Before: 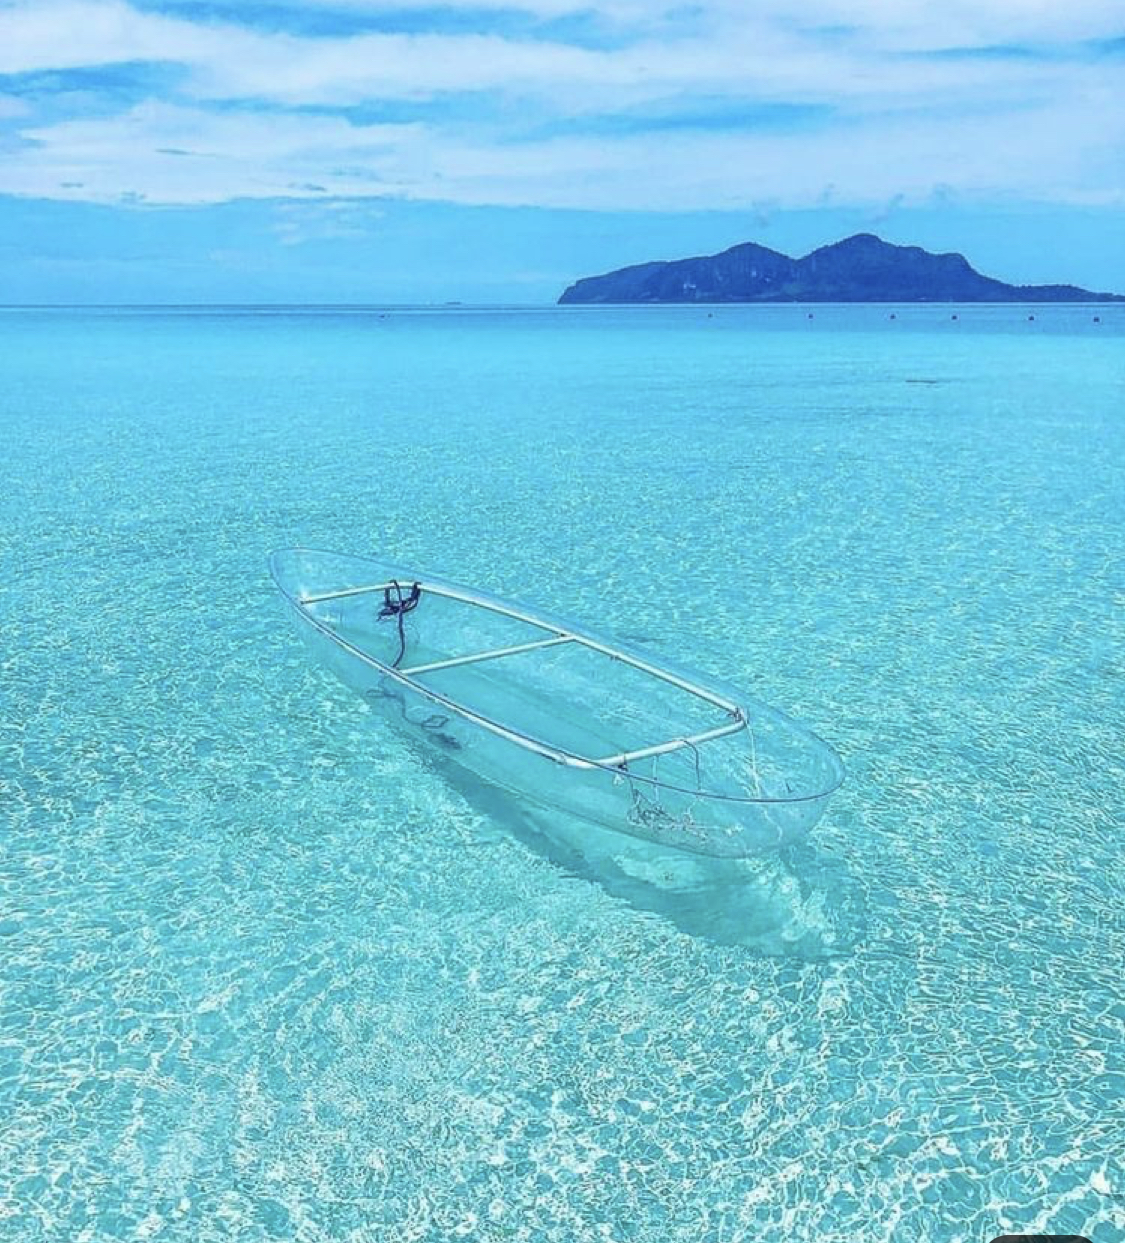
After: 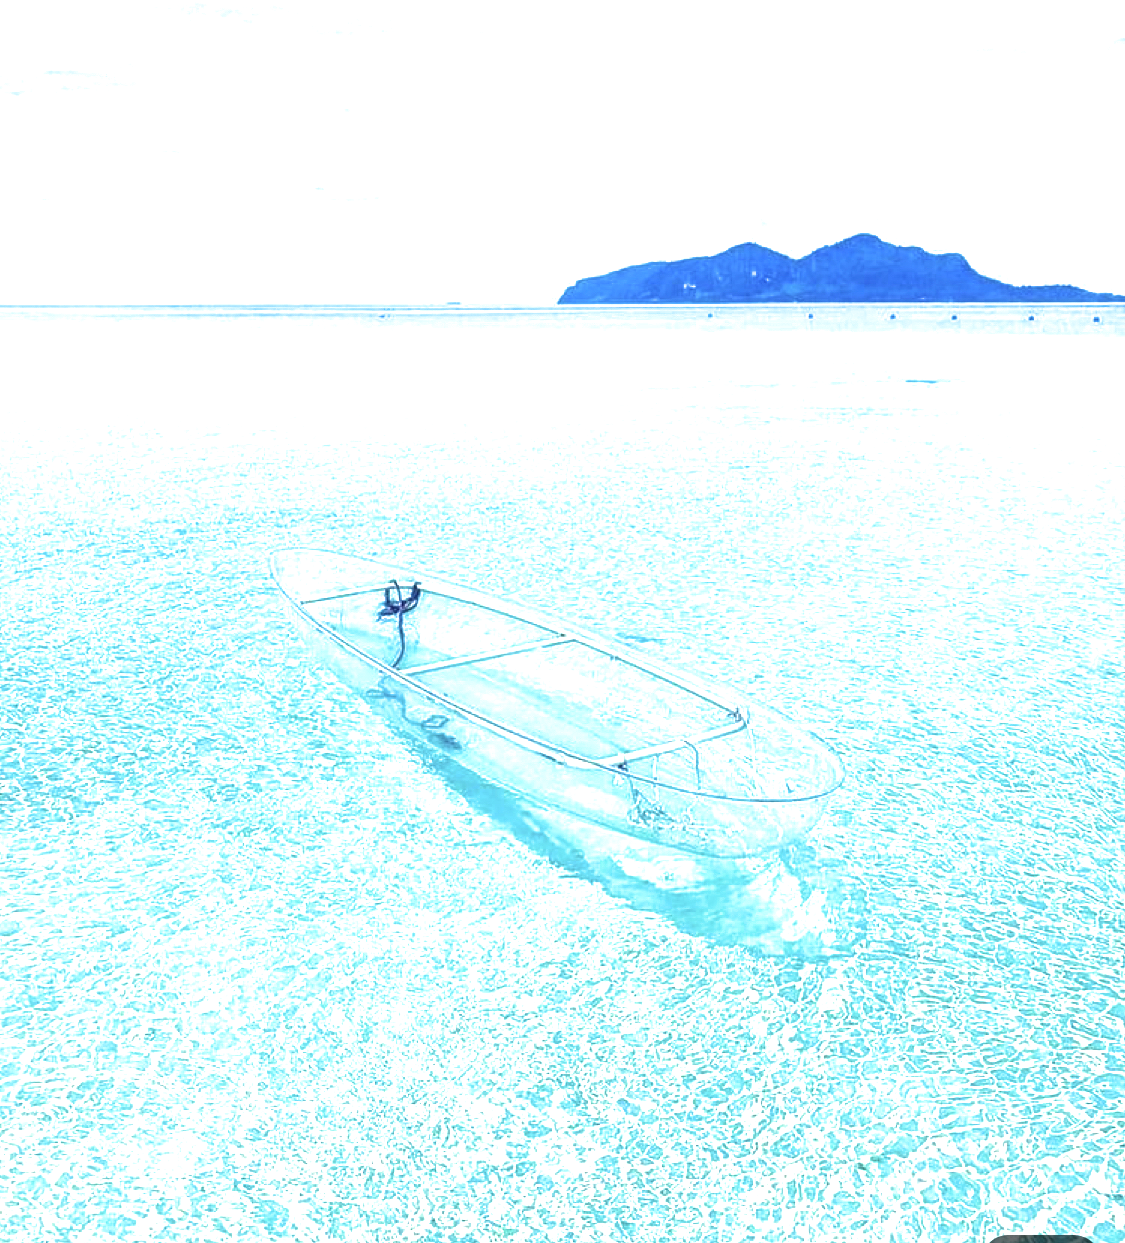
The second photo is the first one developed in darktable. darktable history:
exposure: black level correction 0, exposure 1.1 EV, compensate exposure bias true, compensate highlight preservation false
split-toning: shadows › saturation 0.61, highlights › saturation 0.58, balance -28.74, compress 87.36%
